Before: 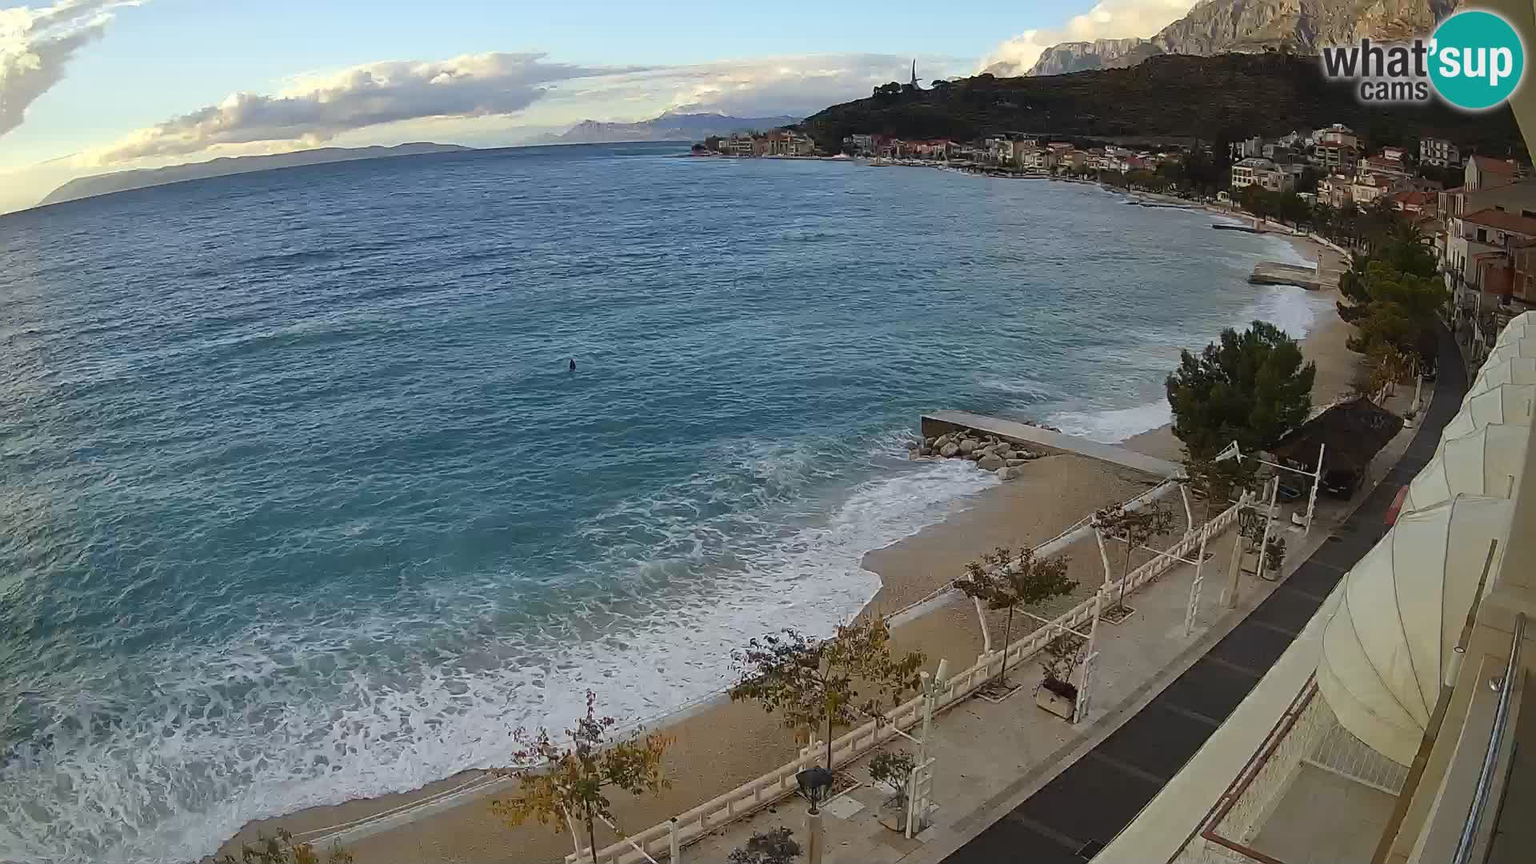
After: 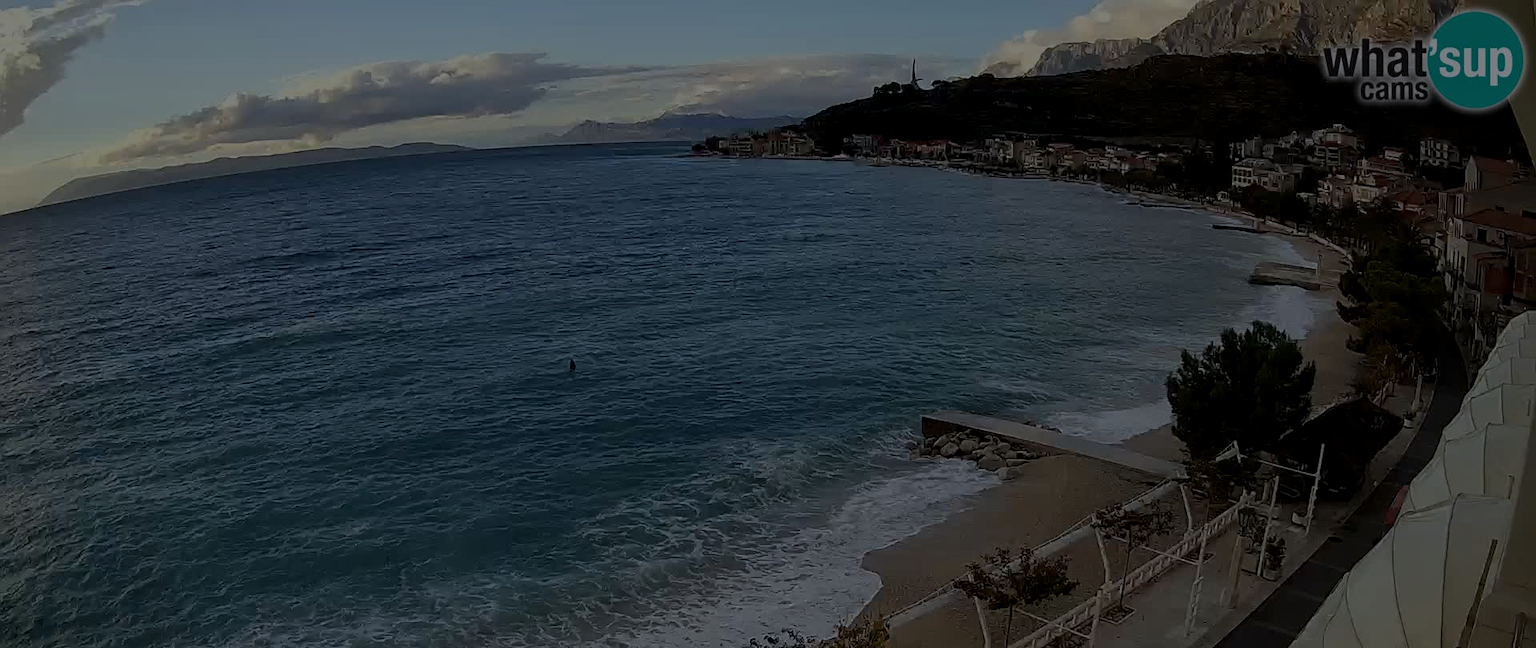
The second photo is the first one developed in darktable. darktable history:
local contrast: on, module defaults
crop: bottom 24.989%
color correction: highlights a* -0.097, highlights b* -5.95, shadows a* -0.142, shadows b* -0.129
exposure: exposure -2.35 EV, compensate highlight preservation false
